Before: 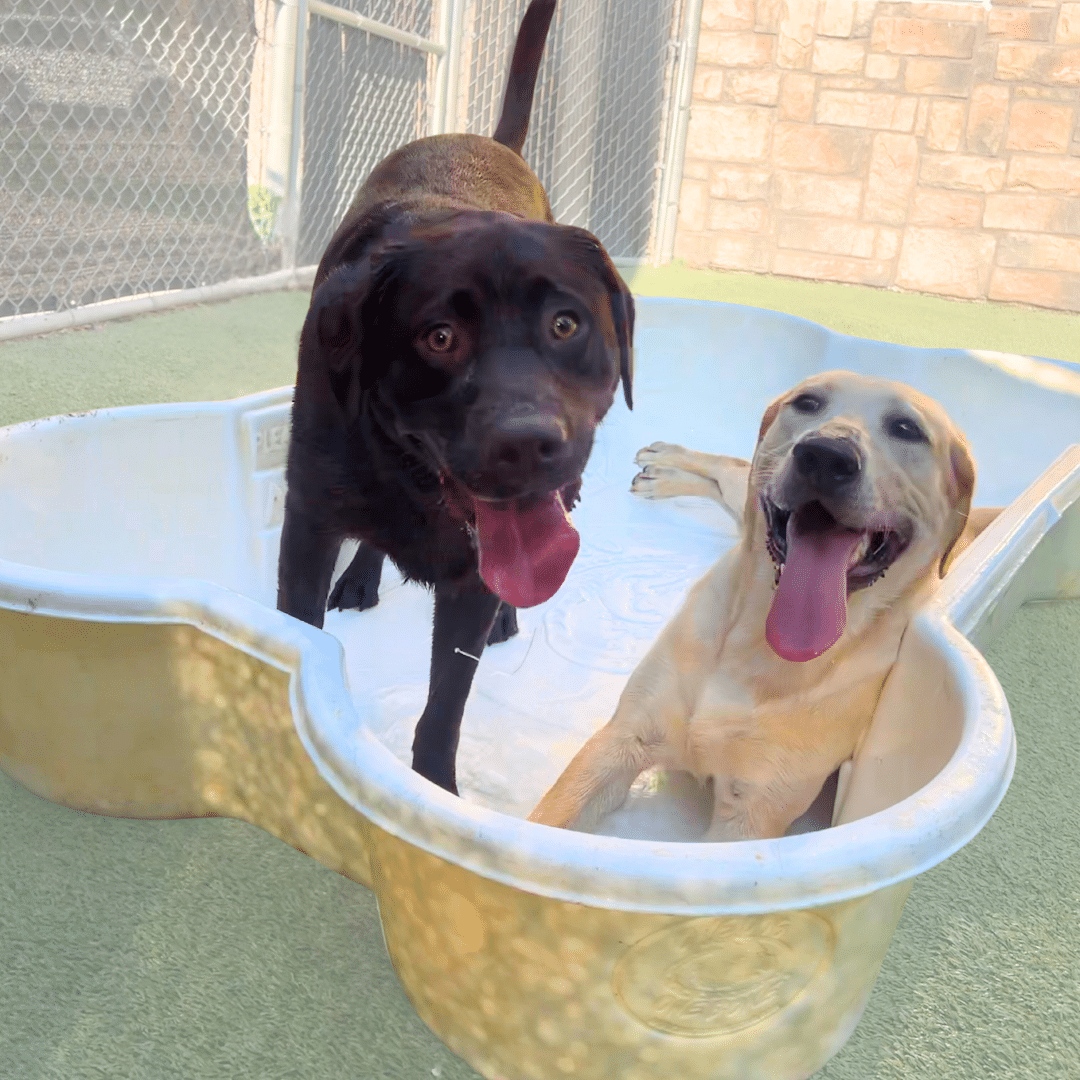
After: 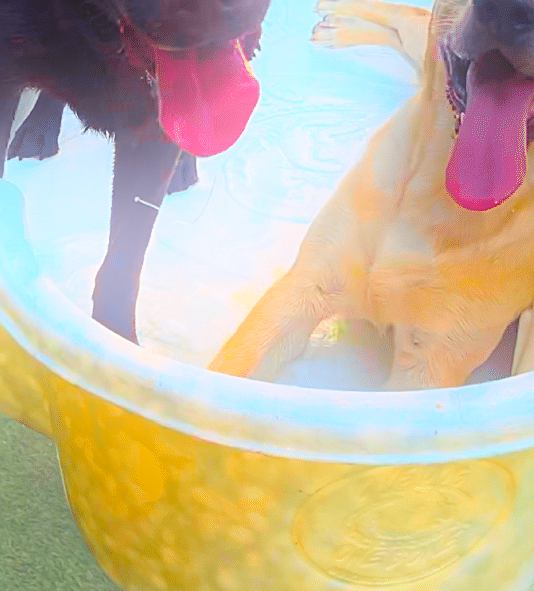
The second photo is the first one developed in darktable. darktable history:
bloom: on, module defaults
contrast equalizer: y [[0.439, 0.44, 0.442, 0.457, 0.493, 0.498], [0.5 ×6], [0.5 ×6], [0 ×6], [0 ×6]]
color balance rgb: perceptual saturation grading › global saturation 25%, global vibrance 20%
contrast brightness saturation: brightness -0.02, saturation 0.35
sharpen: on, module defaults
crop: left 29.672%, top 41.786%, right 20.851%, bottom 3.487%
